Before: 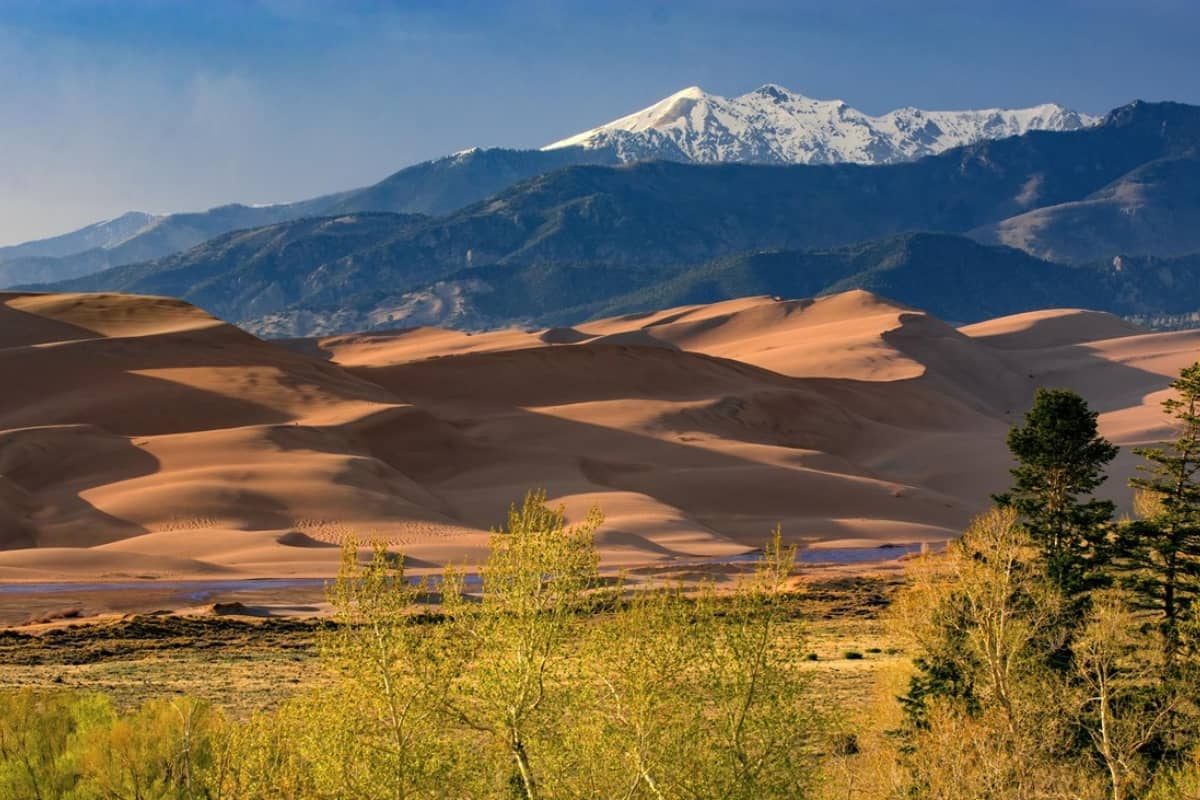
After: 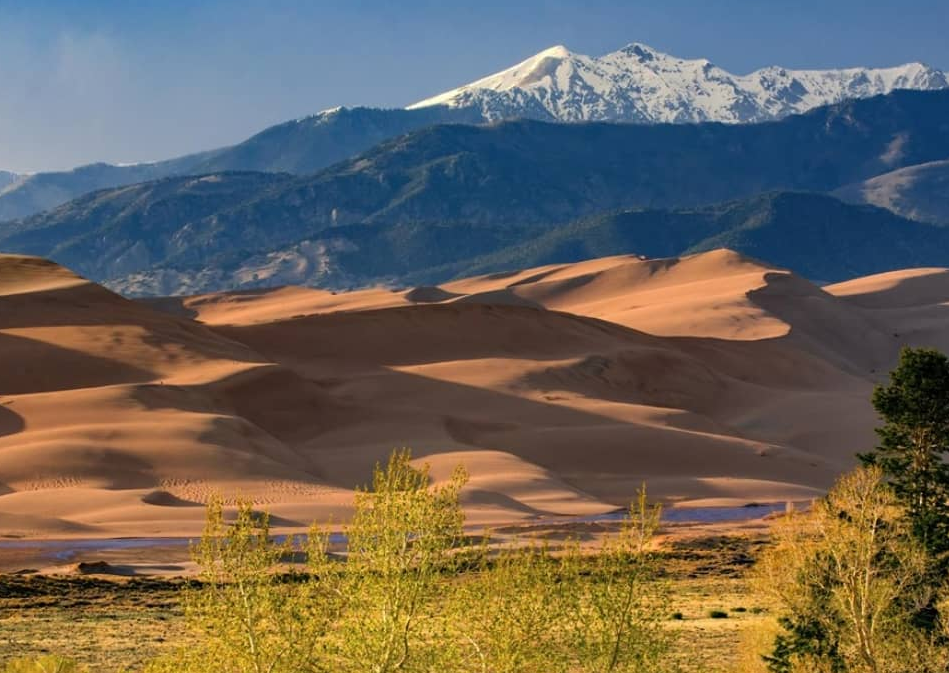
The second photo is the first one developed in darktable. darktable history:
crop: left 11.255%, top 5.199%, right 9.604%, bottom 10.605%
